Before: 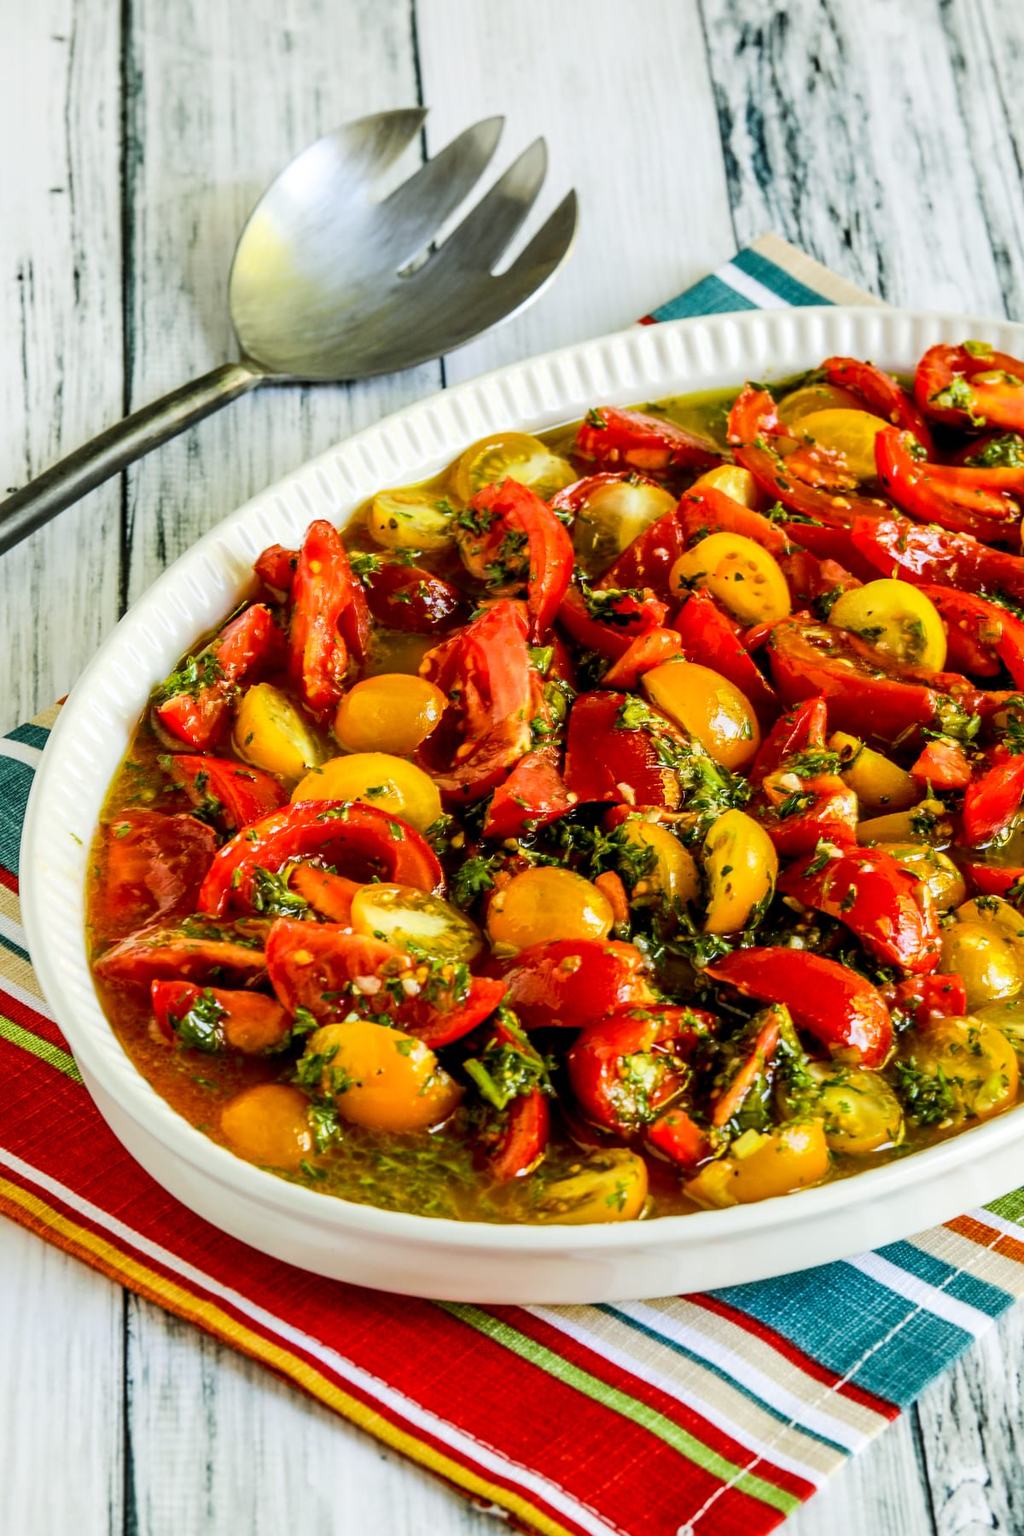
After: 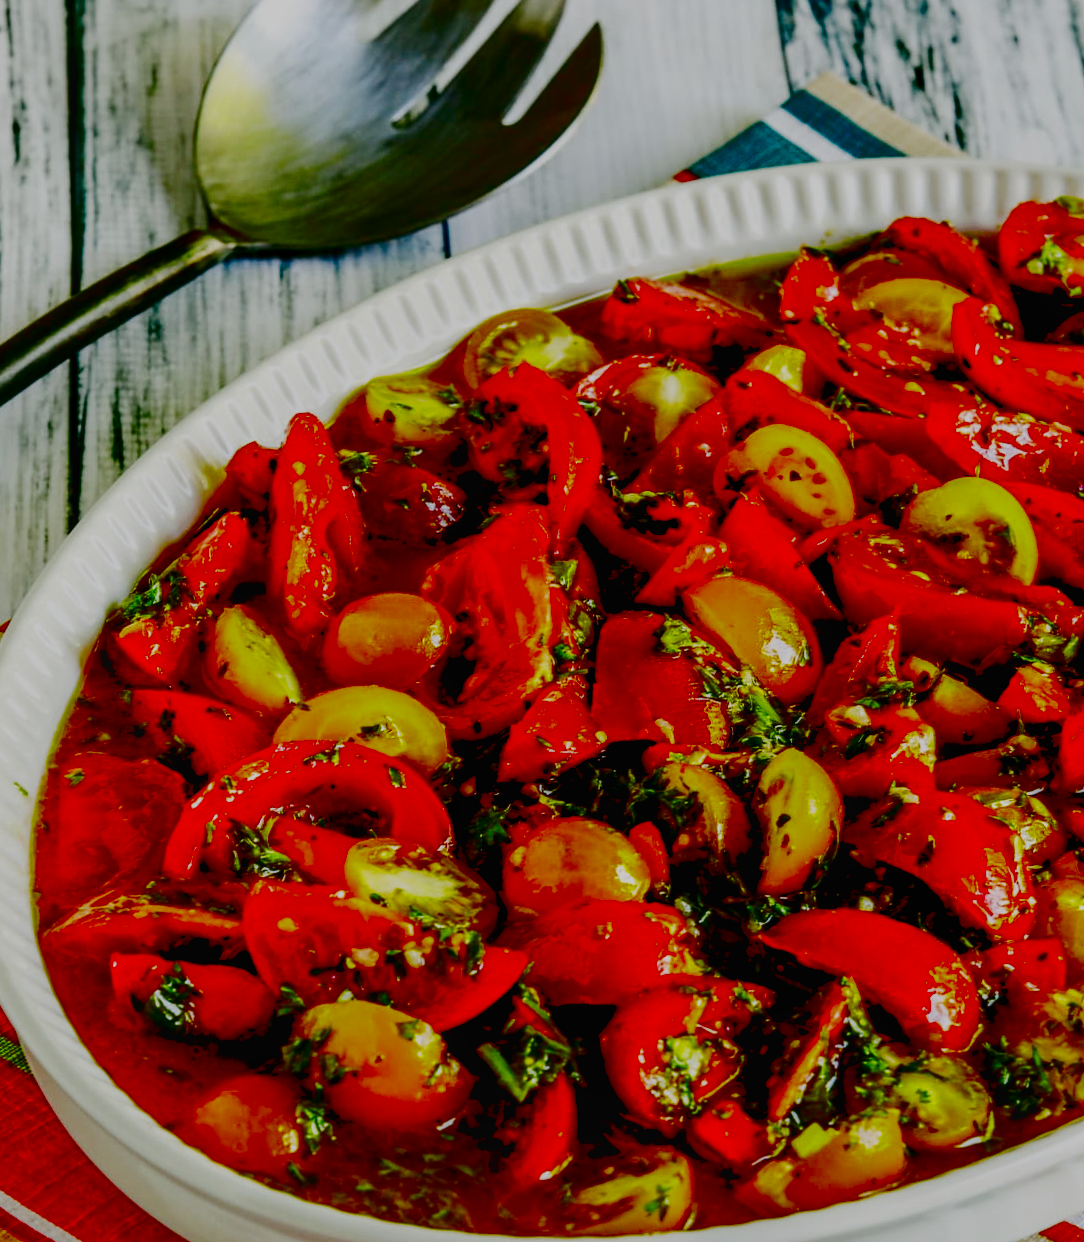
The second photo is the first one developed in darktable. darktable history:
exposure: exposure 0.258 EV, compensate highlight preservation false
rotate and perspective: rotation -0.45°, automatic cropping original format, crop left 0.008, crop right 0.992, crop top 0.012, crop bottom 0.988
contrast brightness saturation: brightness -1, saturation 1
local contrast: detail 115%
crop: left 5.596%, top 10.314%, right 3.534%, bottom 19.395%
sigmoid: contrast 1.8, skew -0.2, preserve hue 0%, red attenuation 0.1, red rotation 0.035, green attenuation 0.1, green rotation -0.017, blue attenuation 0.15, blue rotation -0.052, base primaries Rec2020
levels: levels [0, 0.492, 0.984]
